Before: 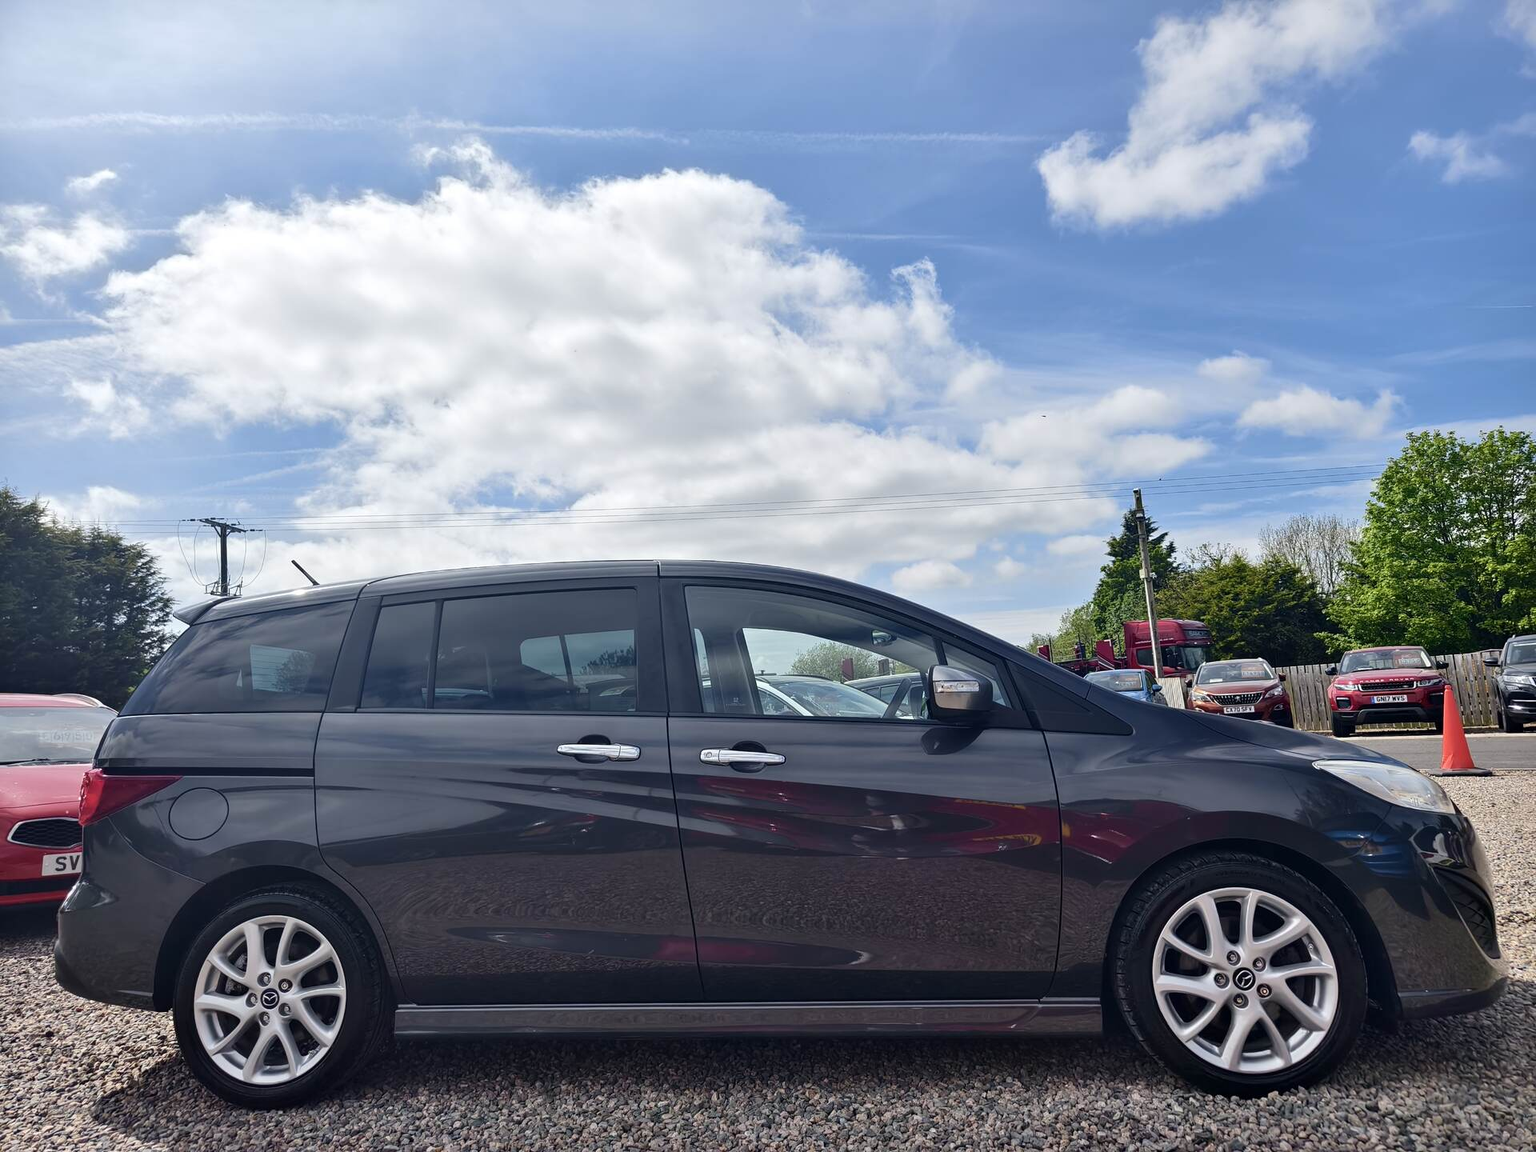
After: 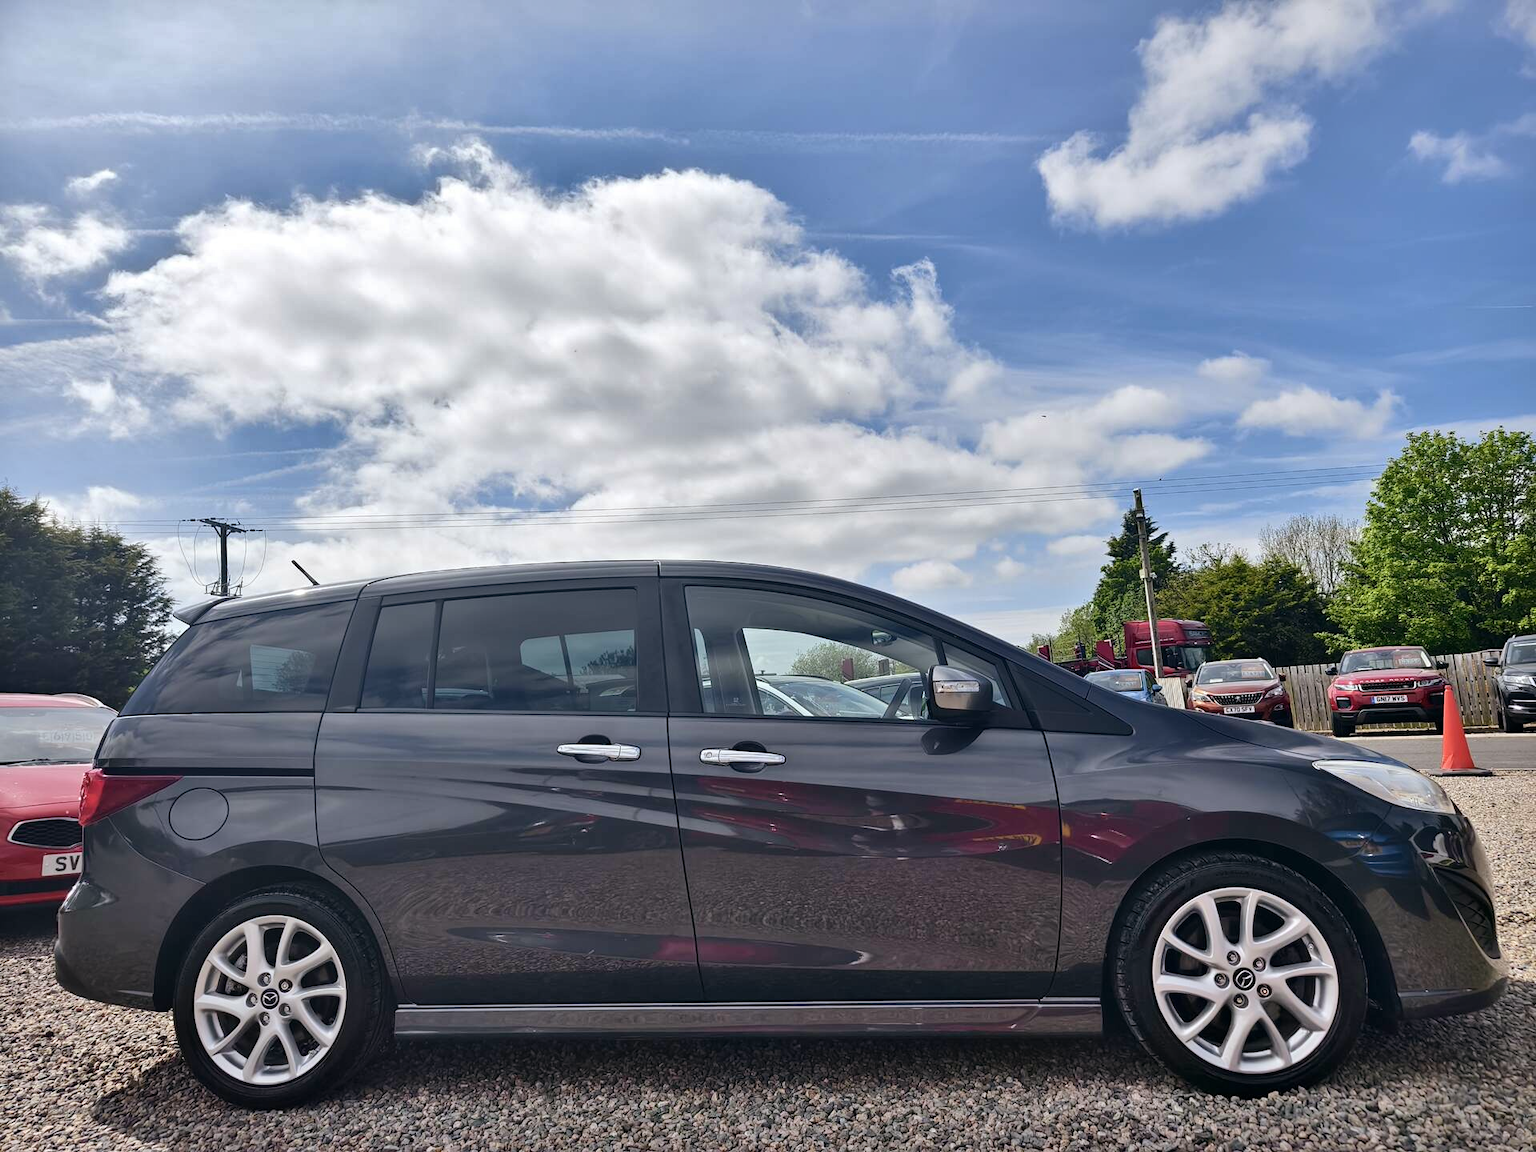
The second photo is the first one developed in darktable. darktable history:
shadows and highlights: shadows color adjustment 97.66%, soften with gaussian
color balance: mode lift, gamma, gain (sRGB), lift [1, 0.99, 1.01, 0.992], gamma [1, 1.037, 0.974, 0.963]
